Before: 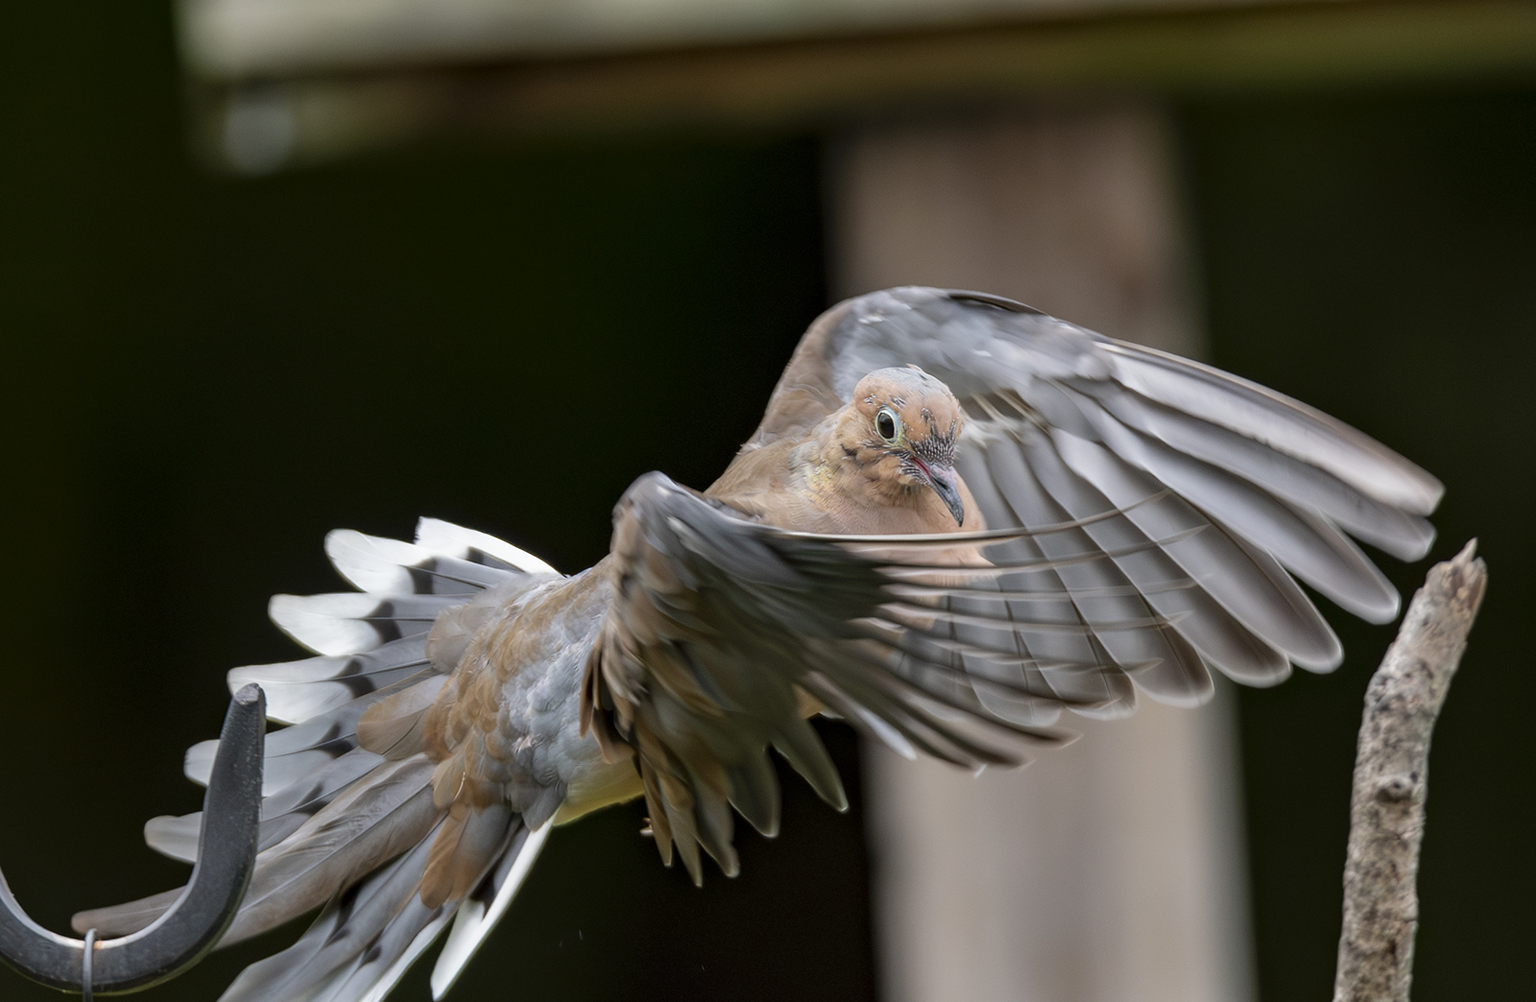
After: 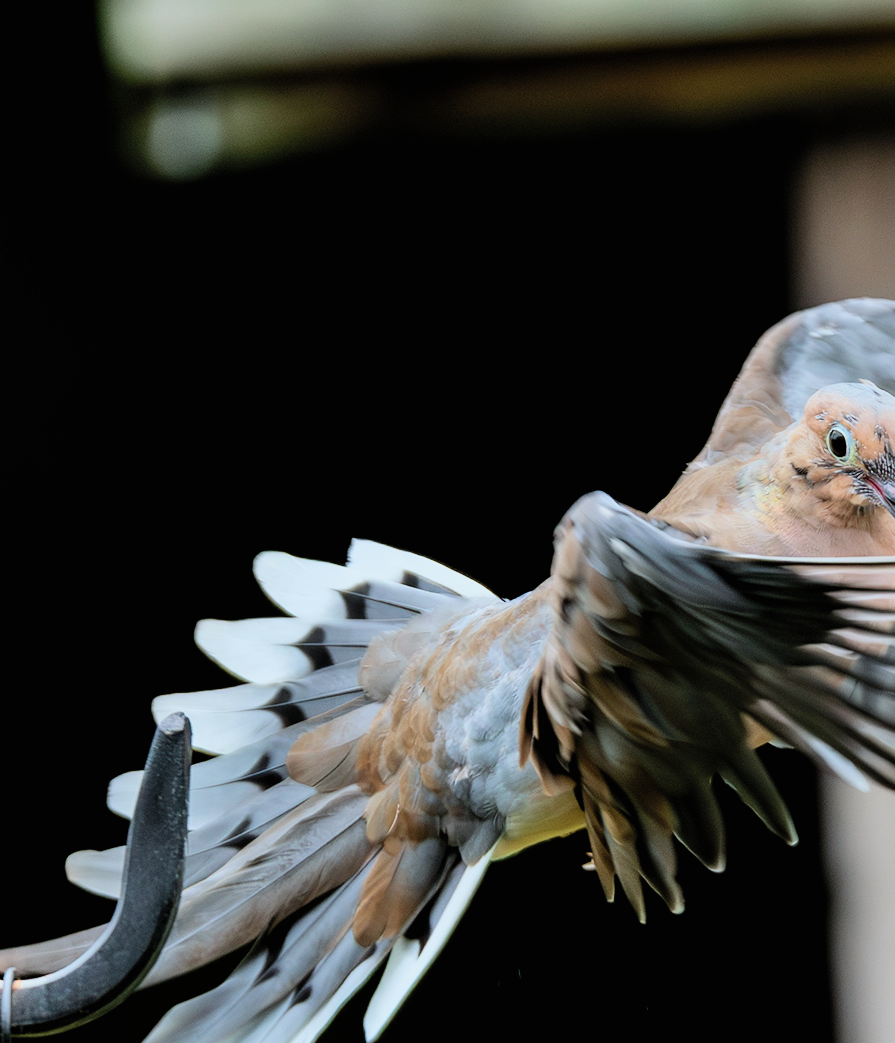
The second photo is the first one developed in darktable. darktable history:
crop: left 5.329%, right 38.7%
contrast brightness saturation: contrast 0.197, brightness 0.159, saturation 0.219
shadows and highlights: shadows 37.64, highlights -26.61, soften with gaussian
color calibration: illuminant Planckian (black body), adaptation linear Bradford (ICC v4), x 0.364, y 0.367, temperature 4408.6 K, saturation algorithm version 1 (2020)
exposure: compensate highlight preservation false
filmic rgb: black relative exposure -5.06 EV, white relative exposure 3.99 EV, hardness 2.89, contrast 1.095
